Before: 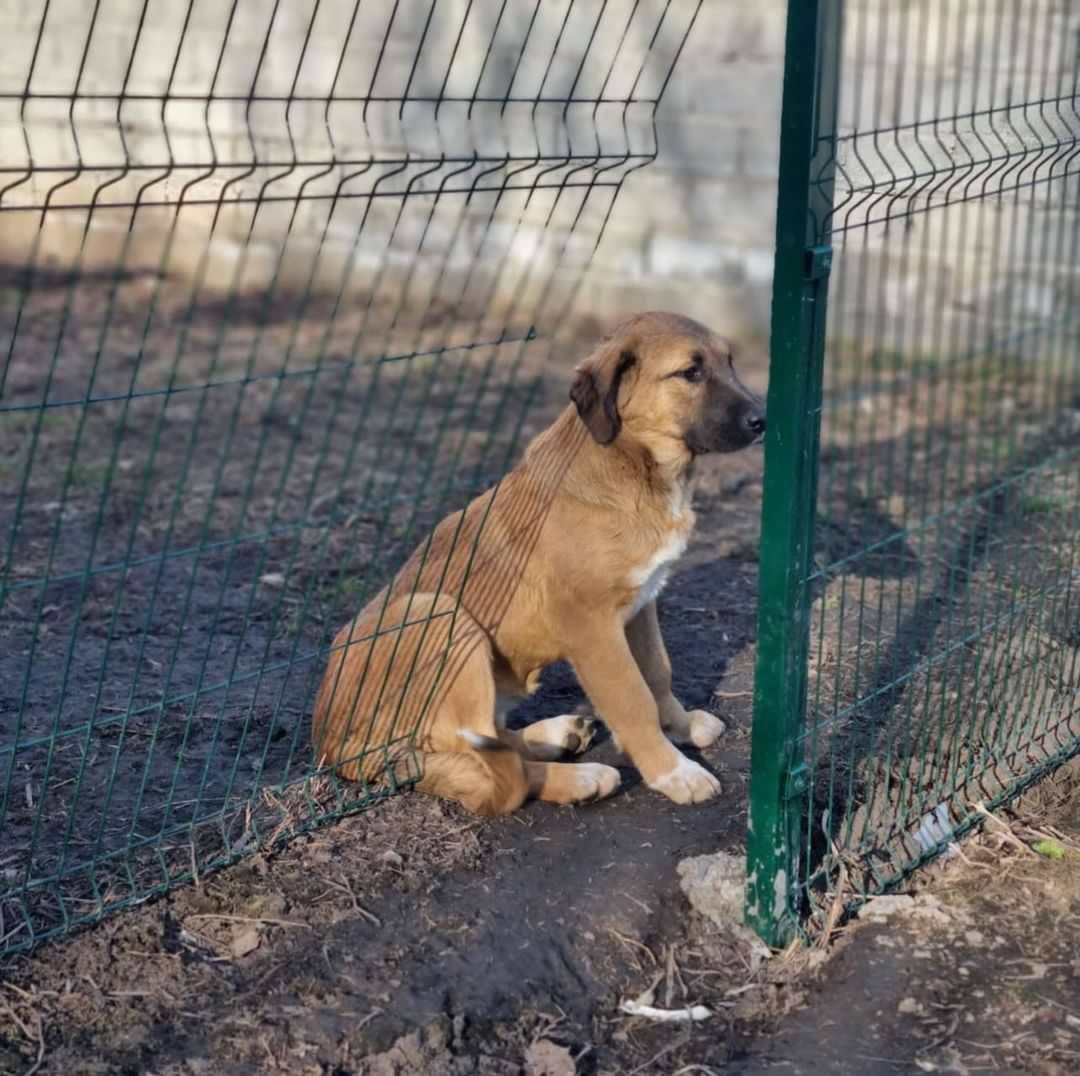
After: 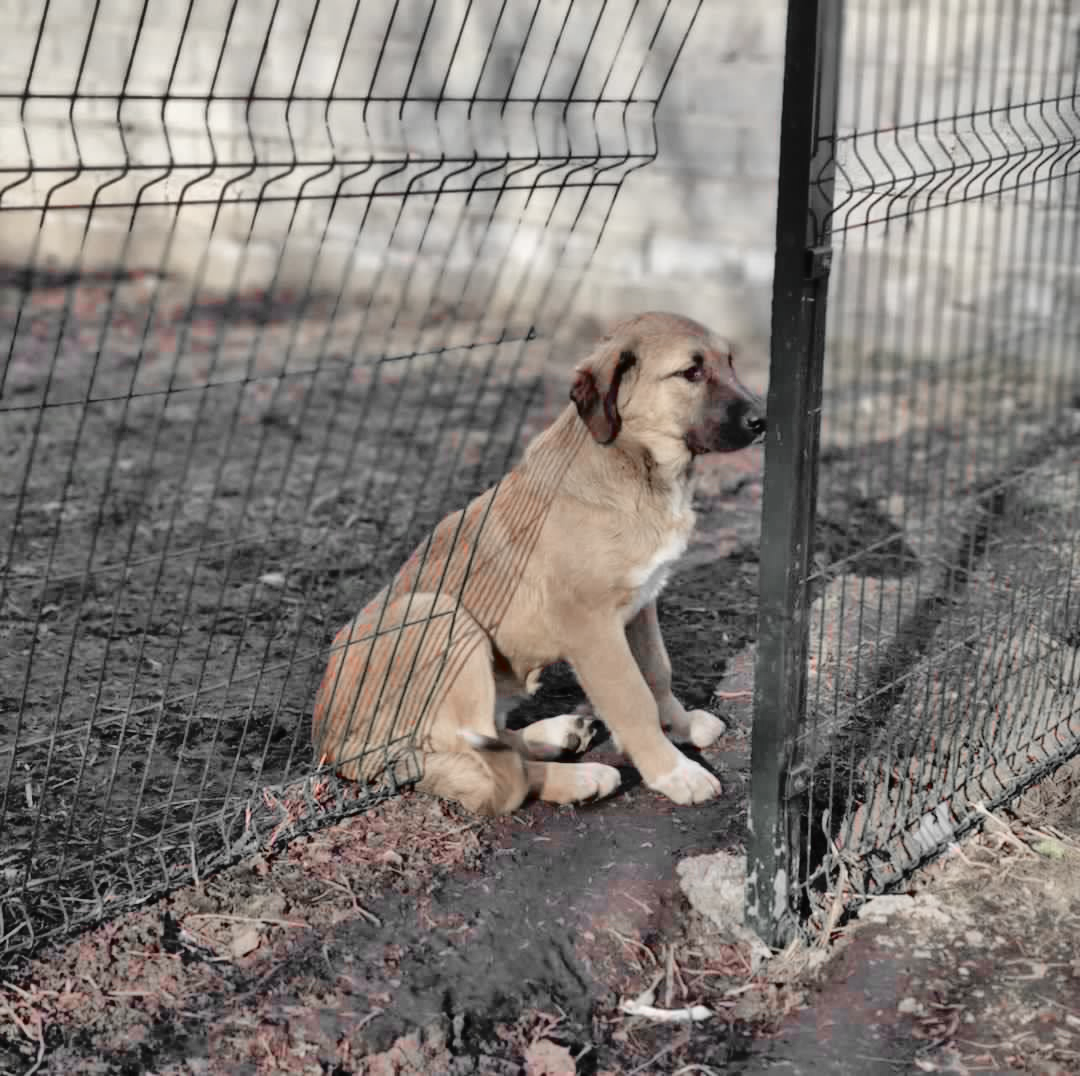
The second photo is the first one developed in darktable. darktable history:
color zones: curves: ch1 [(0, 0.831) (0.08, 0.771) (0.157, 0.268) (0.241, 0.207) (0.562, -0.005) (0.714, -0.013) (0.876, 0.01) (1, 0.831)]
shadows and highlights: low approximation 0.01, soften with gaussian
tone curve: curves: ch0 [(0, 0.01) (0.058, 0.039) (0.159, 0.117) (0.282, 0.327) (0.45, 0.534) (0.676, 0.751) (0.89, 0.919) (1, 1)]; ch1 [(0, 0) (0.094, 0.081) (0.285, 0.299) (0.385, 0.403) (0.447, 0.455) (0.495, 0.496) (0.544, 0.552) (0.589, 0.612) (0.722, 0.728) (1, 1)]; ch2 [(0, 0) (0.257, 0.217) (0.43, 0.421) (0.498, 0.507) (0.531, 0.544) (0.56, 0.579) (0.625, 0.642) (1, 1)], color space Lab, independent channels, preserve colors none
